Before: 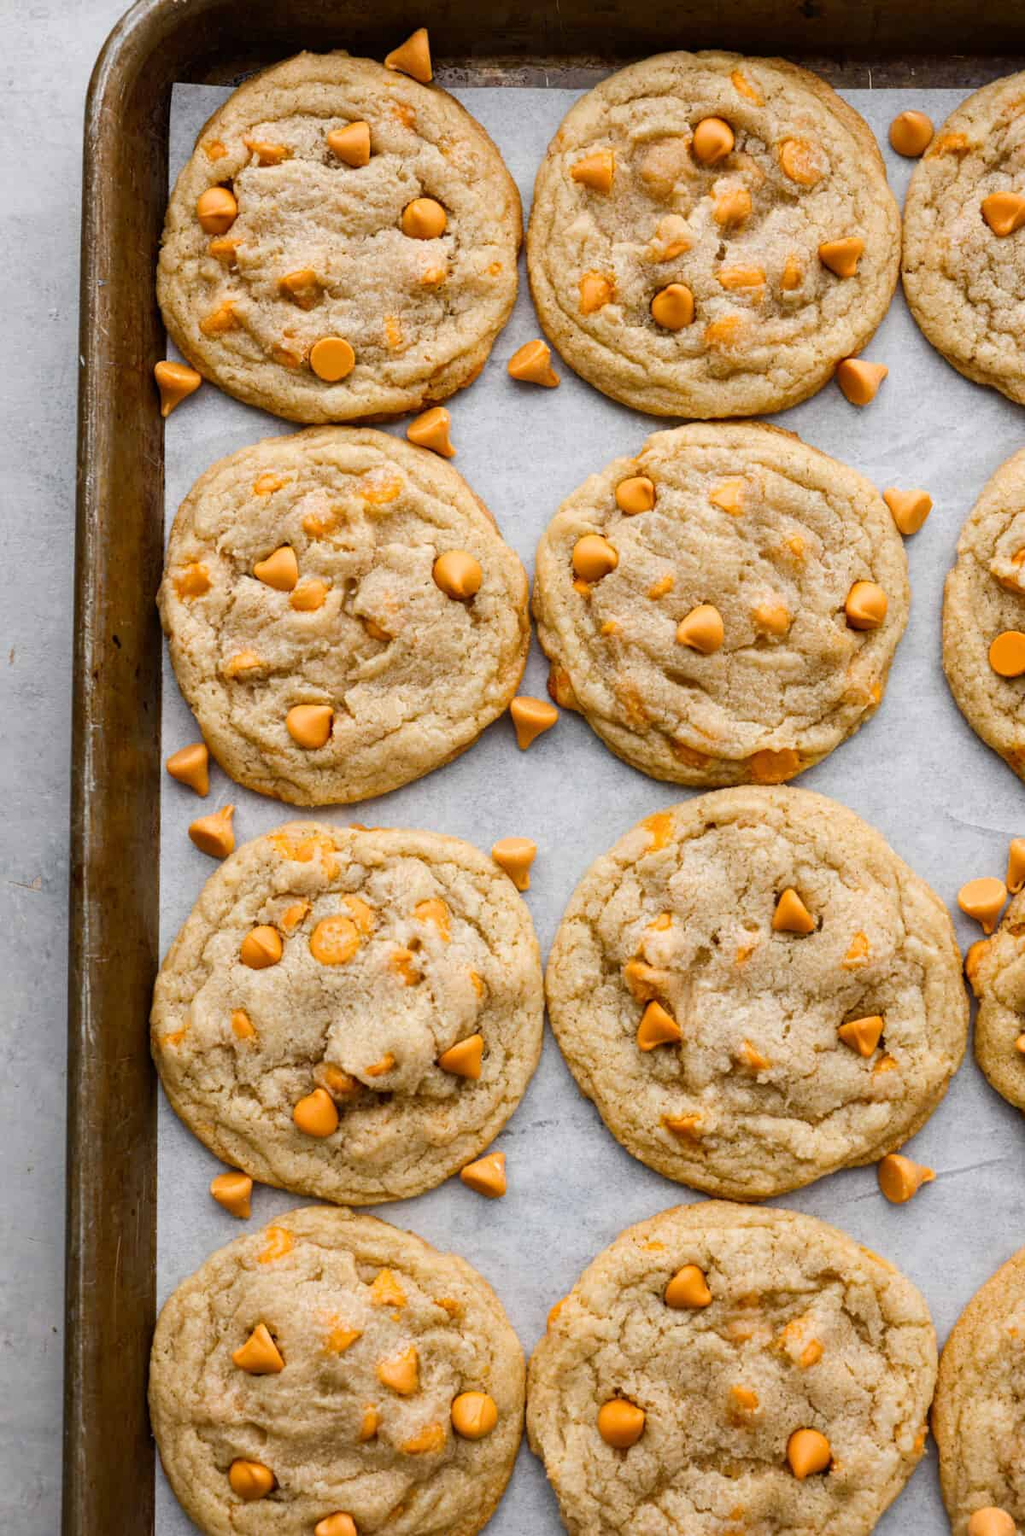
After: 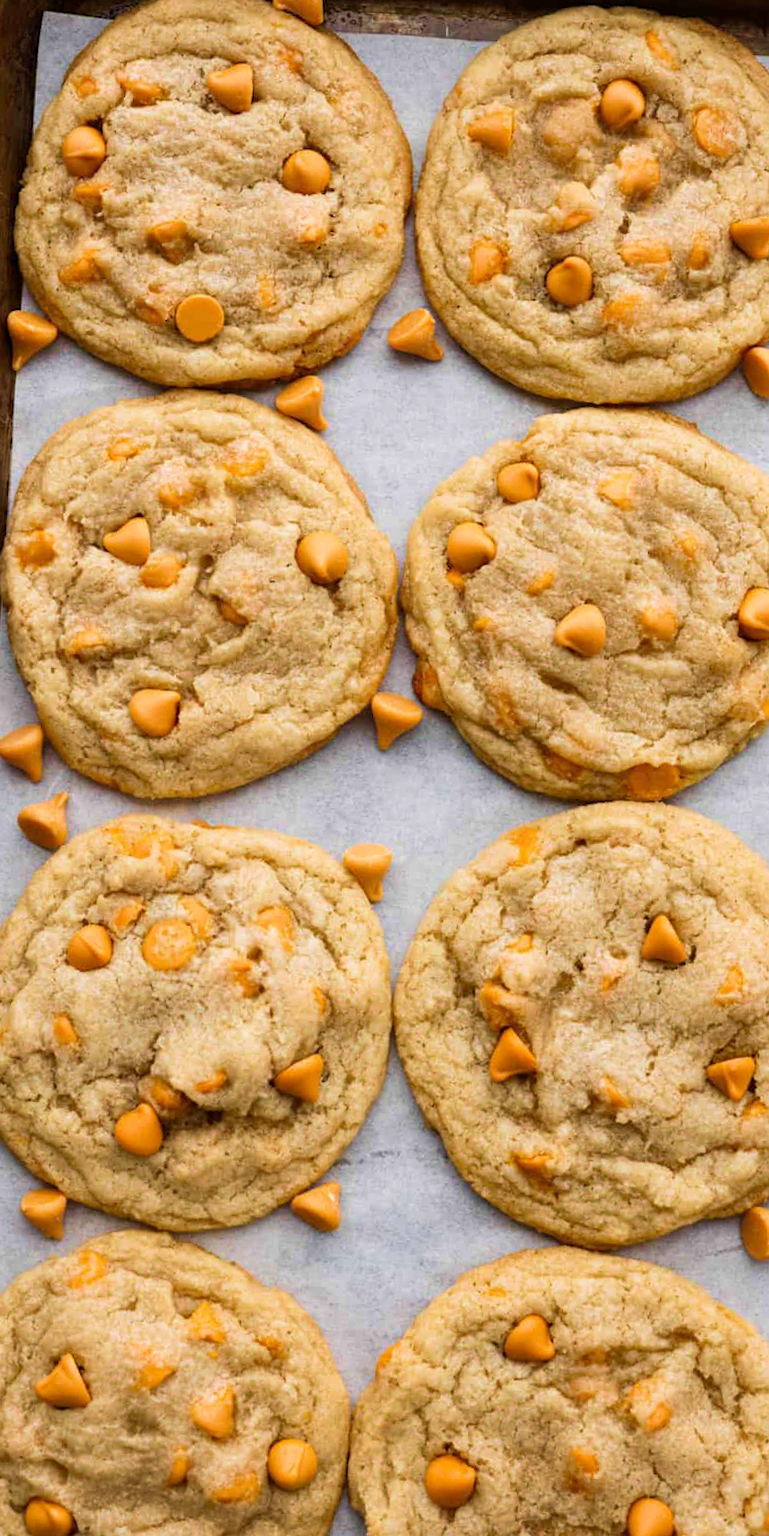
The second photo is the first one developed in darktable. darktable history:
crop and rotate: angle -3.03°, left 13.934%, top 0.029%, right 11.033%, bottom 0.072%
velvia: strength 45.25%
